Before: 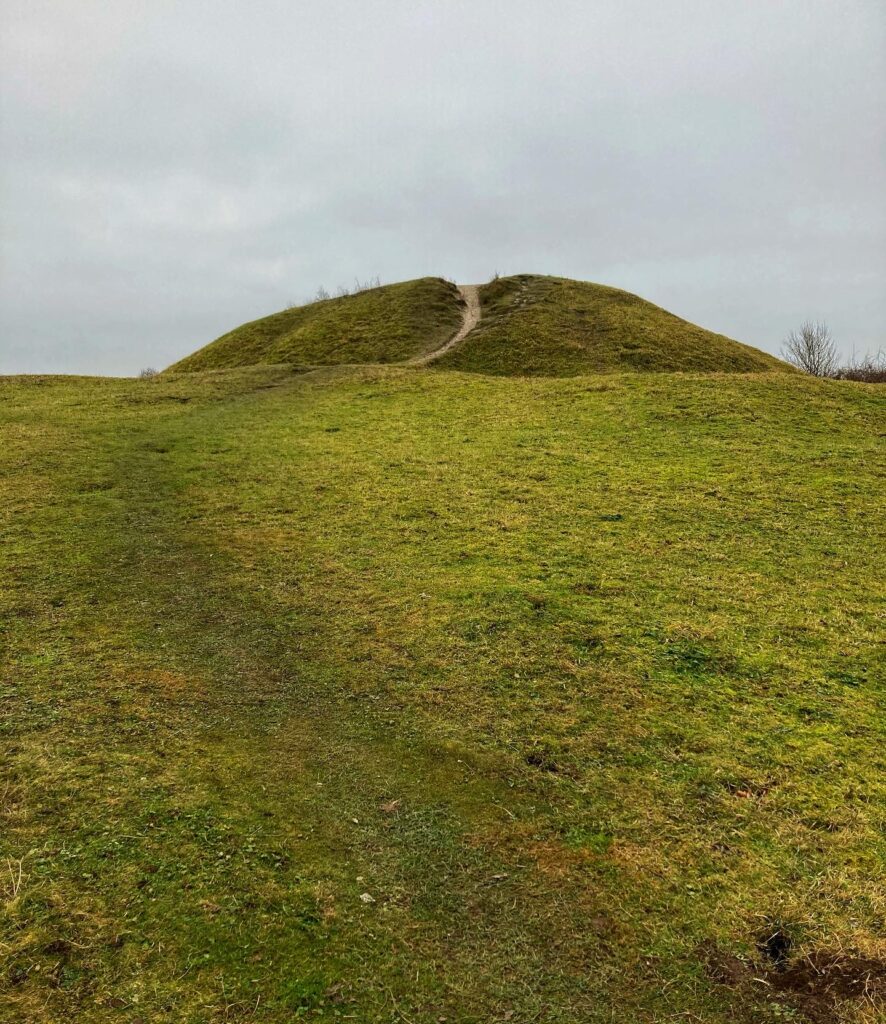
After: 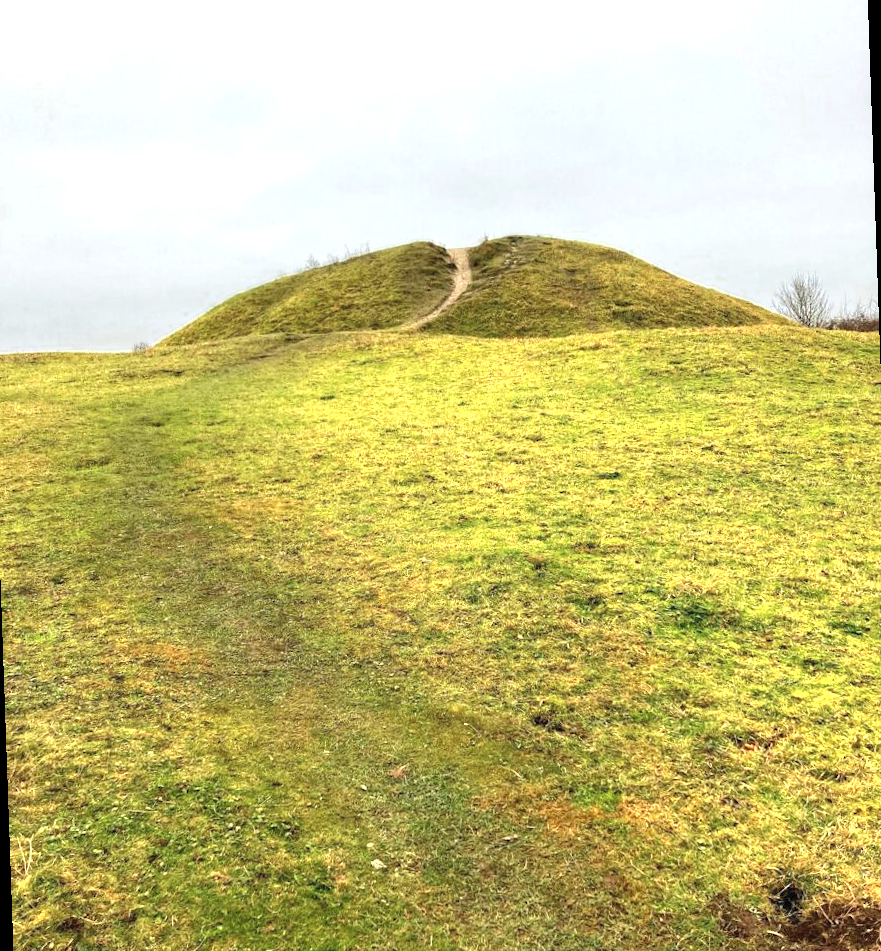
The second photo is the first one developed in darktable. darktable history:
contrast brightness saturation: brightness 0.13
levels: levels [0, 0.43, 0.859]
color zones: curves: ch0 [(0.004, 0.305) (0.261, 0.623) (0.389, 0.399) (0.708, 0.571) (0.947, 0.34)]; ch1 [(0.025, 0.645) (0.229, 0.584) (0.326, 0.551) (0.484, 0.262) (0.757, 0.643)]
rotate and perspective: rotation -2°, crop left 0.022, crop right 0.978, crop top 0.049, crop bottom 0.951
